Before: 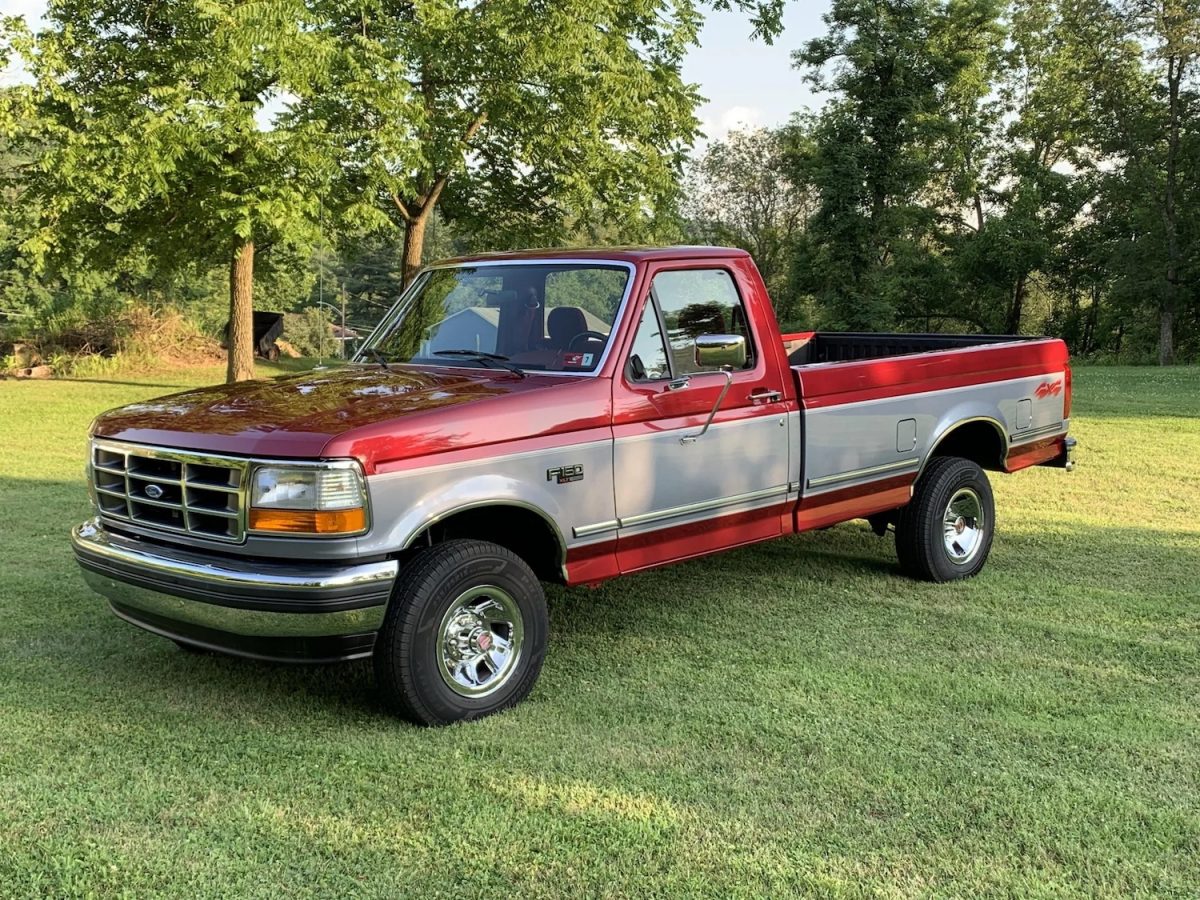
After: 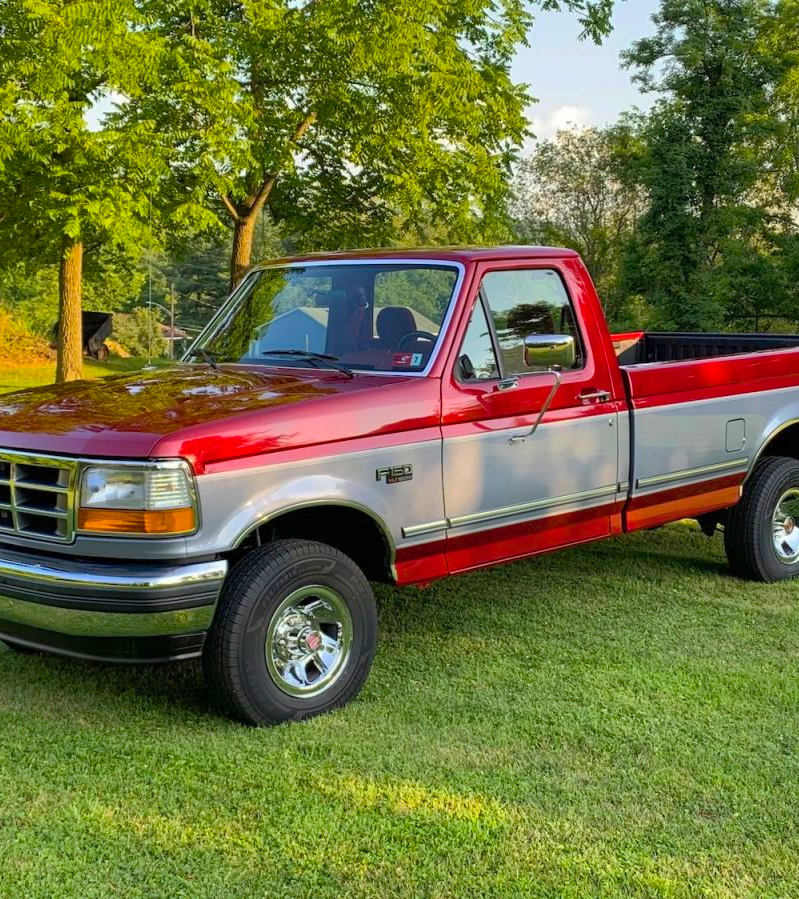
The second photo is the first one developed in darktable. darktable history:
color balance rgb: linear chroma grading › global chroma 15%, perceptual saturation grading › global saturation 30%
shadows and highlights: on, module defaults
crop and rotate: left 14.292%, right 19.041%
